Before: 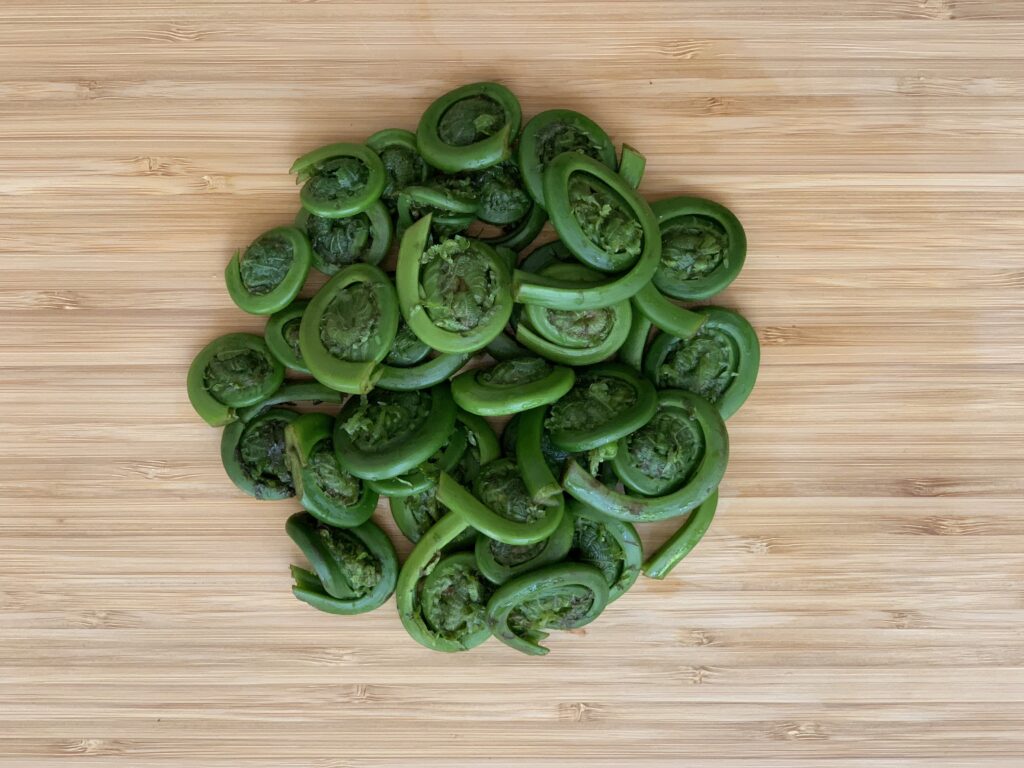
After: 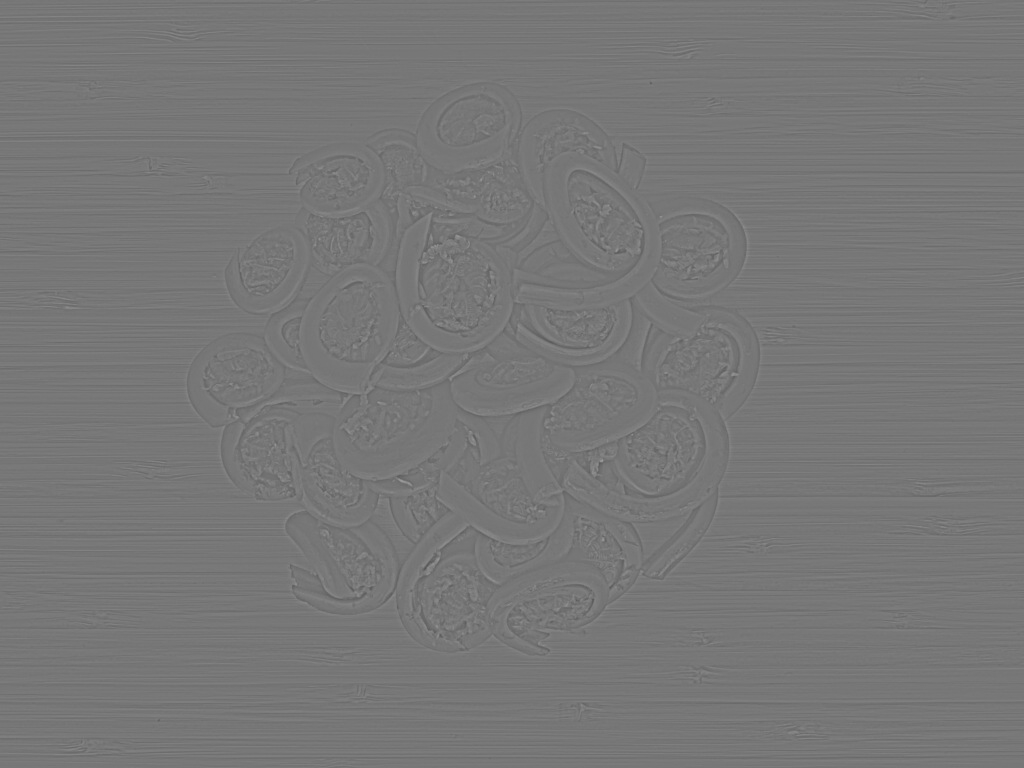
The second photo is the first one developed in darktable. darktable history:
exposure: compensate highlight preservation false
local contrast: detail 142%
shadows and highlights: shadows 60, soften with gaussian
highpass: sharpness 6%, contrast boost 7.63%
